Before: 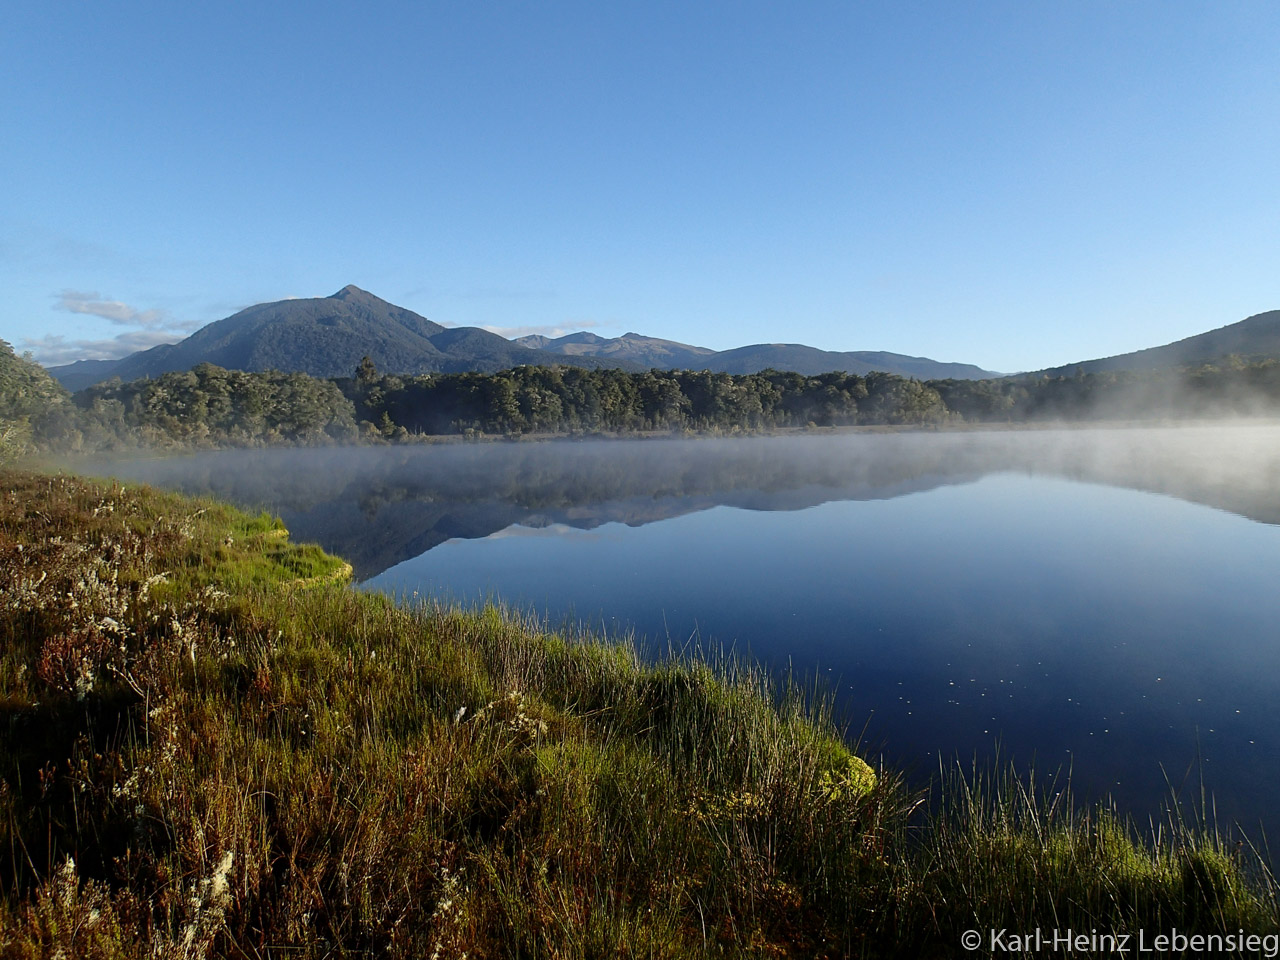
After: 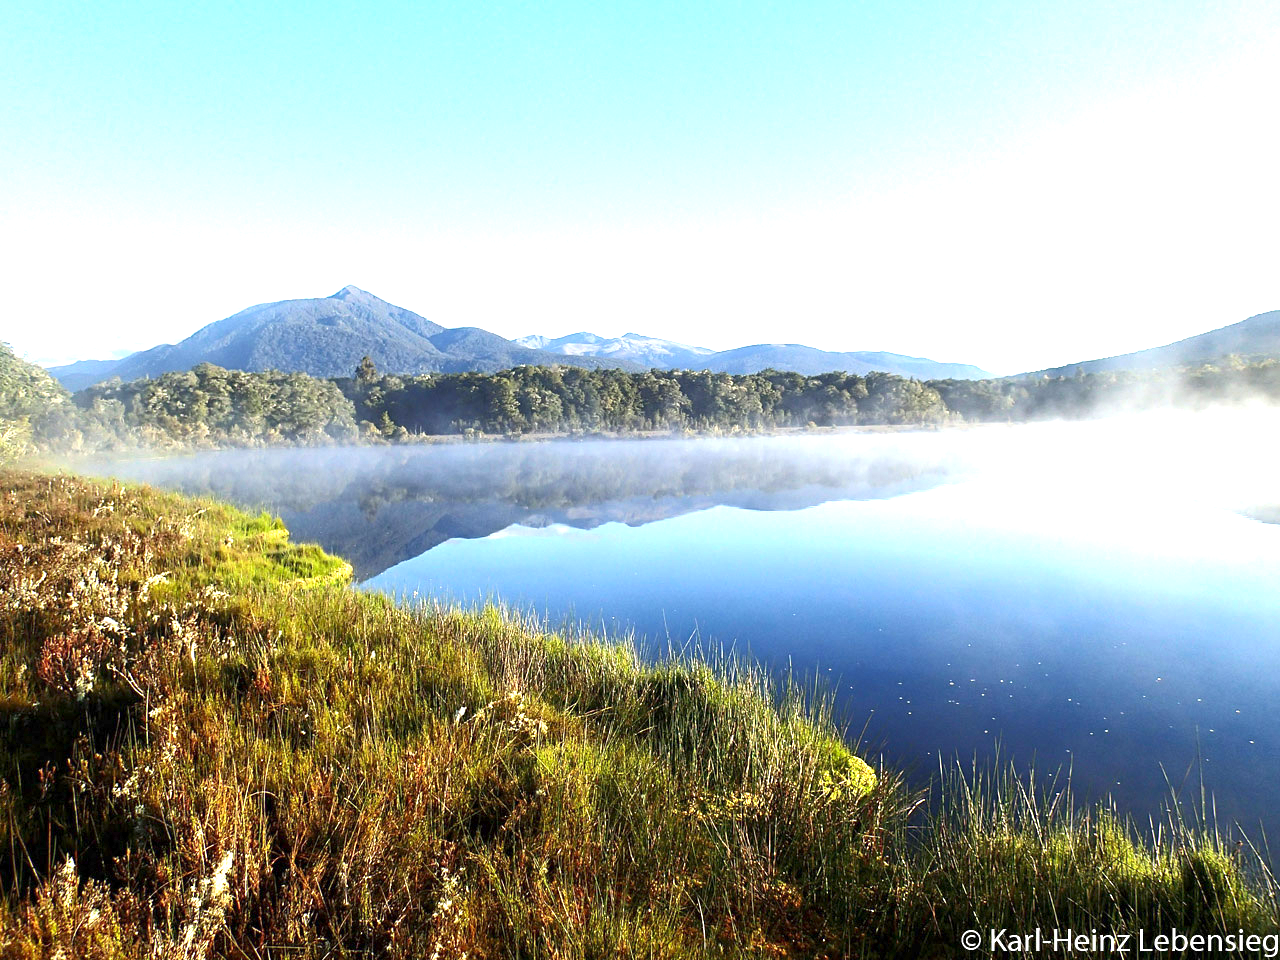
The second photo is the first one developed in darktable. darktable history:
exposure: exposure 1.997 EV, compensate highlight preservation false
tone equalizer: on, module defaults
